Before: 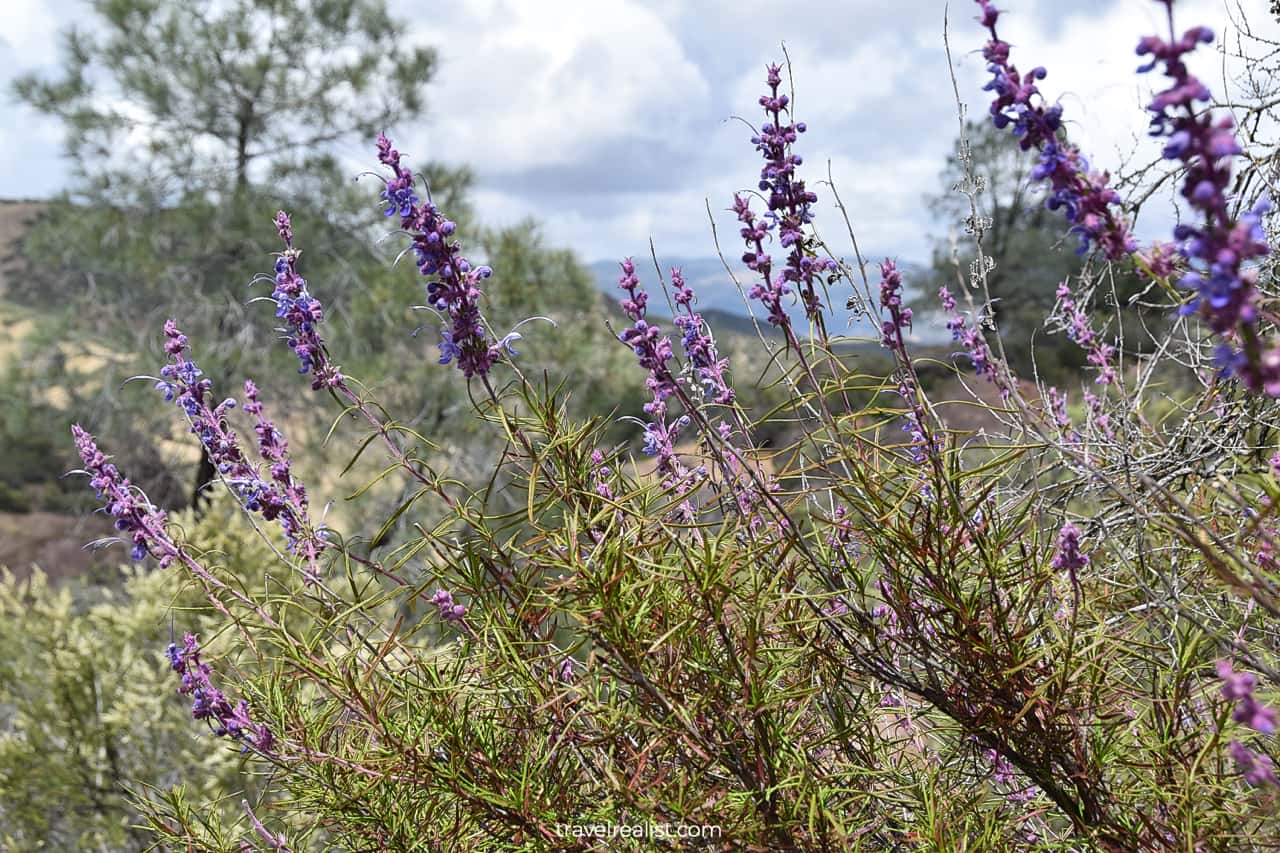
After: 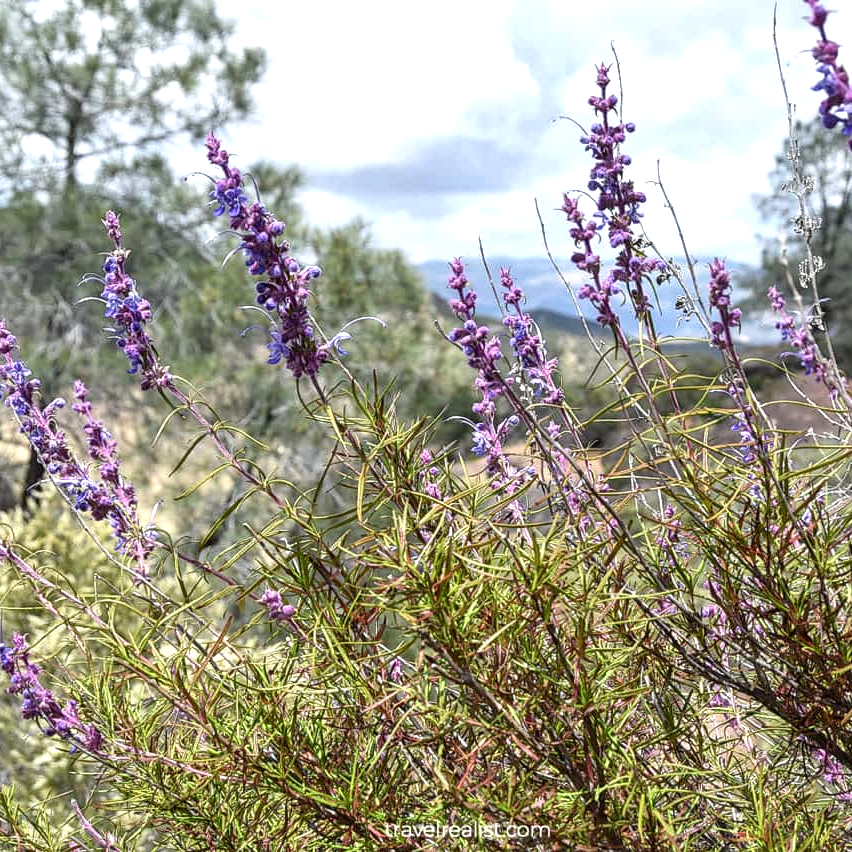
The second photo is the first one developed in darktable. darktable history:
crop and rotate: left 13.374%, right 20.062%
local contrast: on, module defaults
exposure: black level correction 0.001, exposure 0.499 EV, compensate exposure bias true, compensate highlight preservation false
